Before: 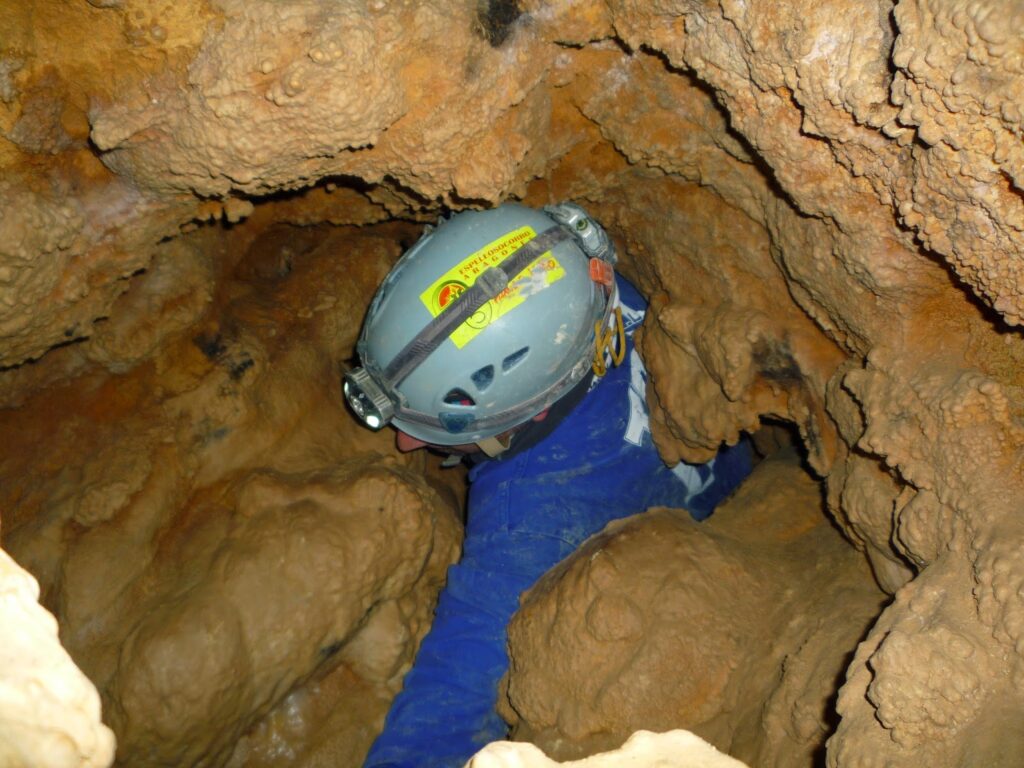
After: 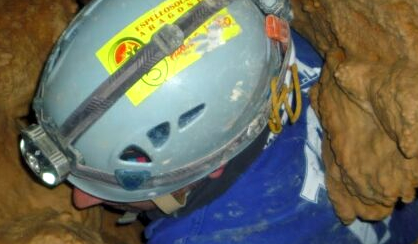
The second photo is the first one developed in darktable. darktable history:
exposure: black level correction 0, exposure 0.301 EV, compensate exposure bias true, compensate highlight preservation false
crop: left 31.703%, top 31.729%, right 27.468%, bottom 36.38%
local contrast: highlights 101%, shadows 100%, detail 120%, midtone range 0.2
